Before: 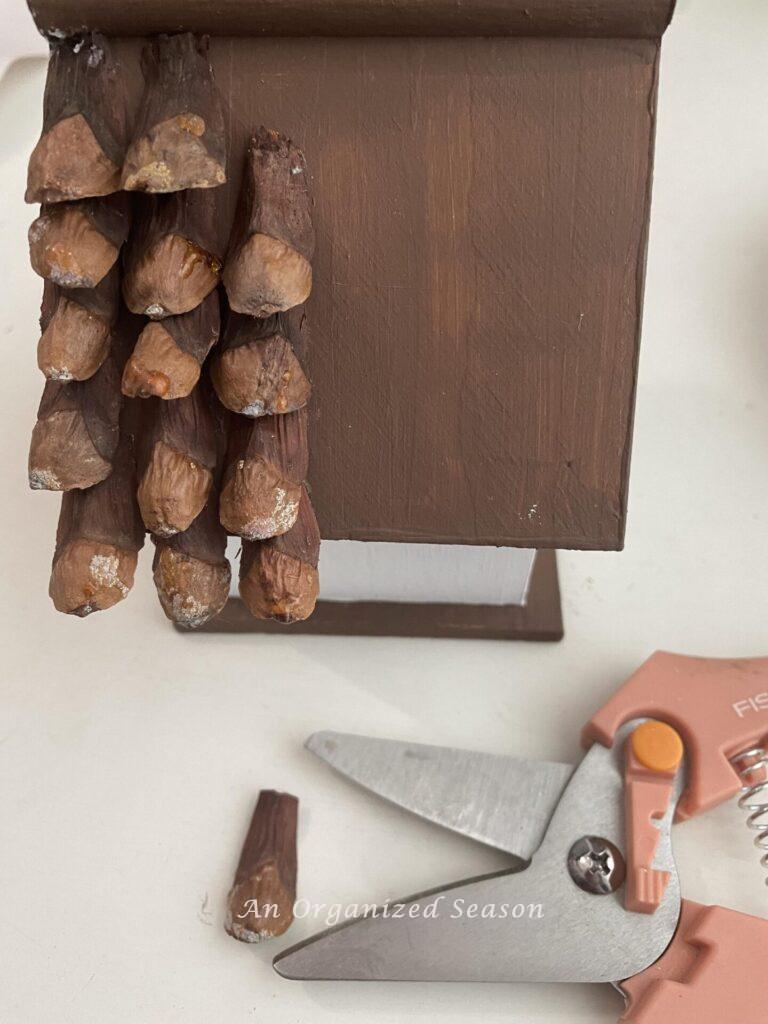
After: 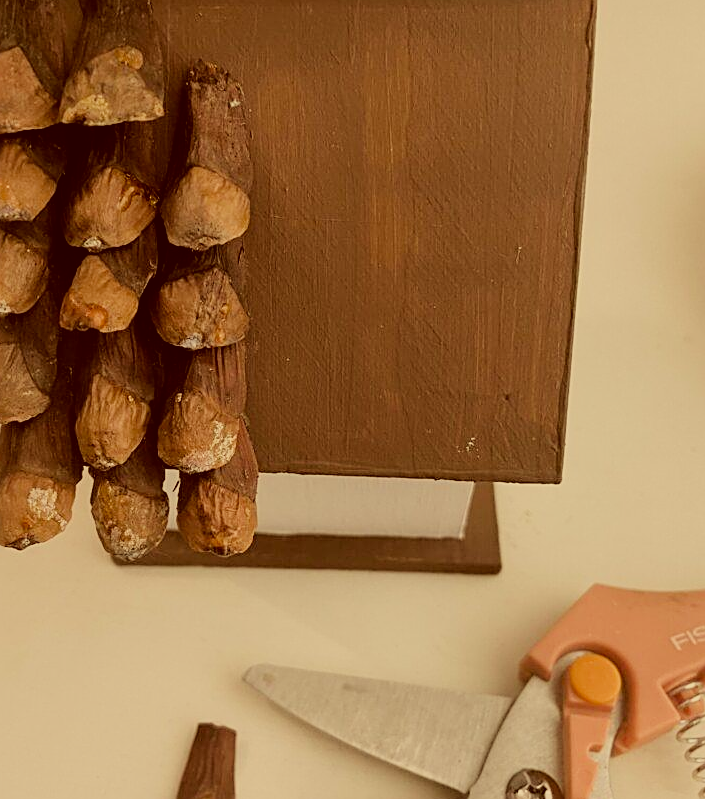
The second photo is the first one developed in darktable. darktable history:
crop: left 8.175%, top 6.564%, bottom 15.342%
sharpen: on, module defaults
color correction: highlights a* 1.2, highlights b* 23.86, shadows a* 16.15, shadows b* 24.78
filmic rgb: black relative exposure -7.2 EV, white relative exposure 5.37 EV, hardness 3.02, color science v4 (2020)
